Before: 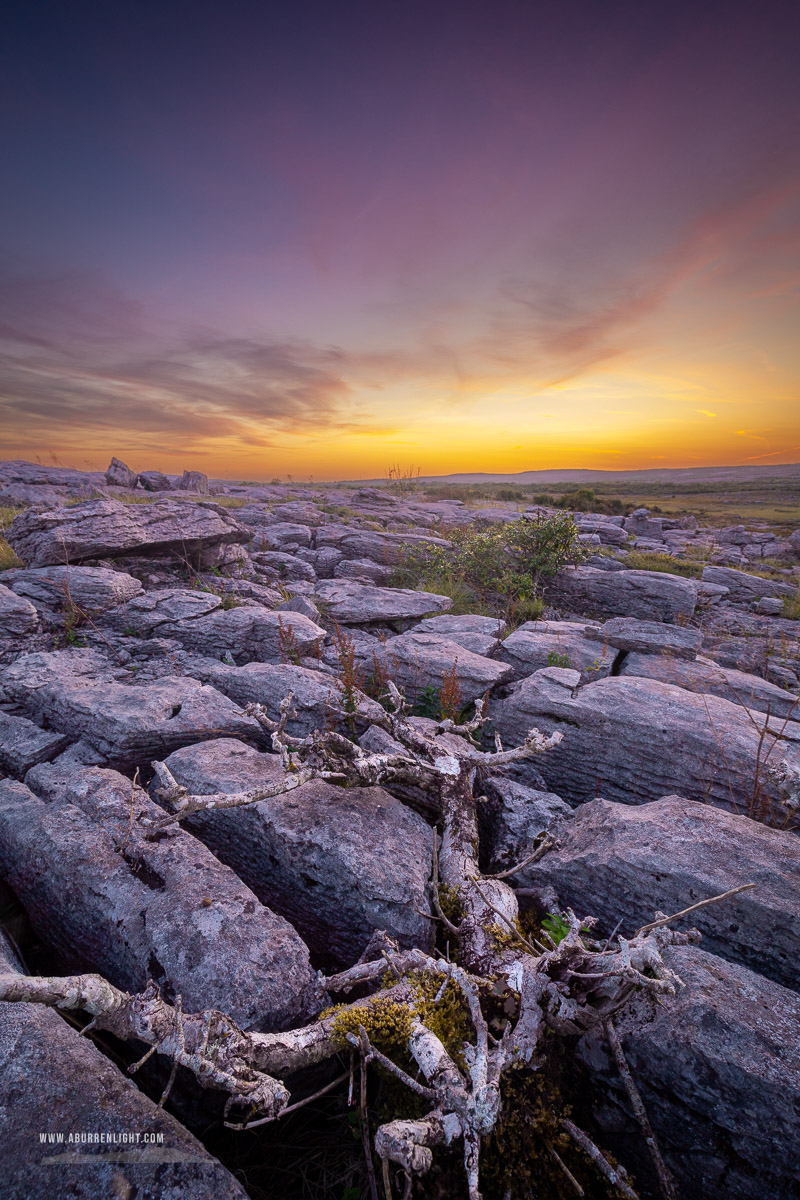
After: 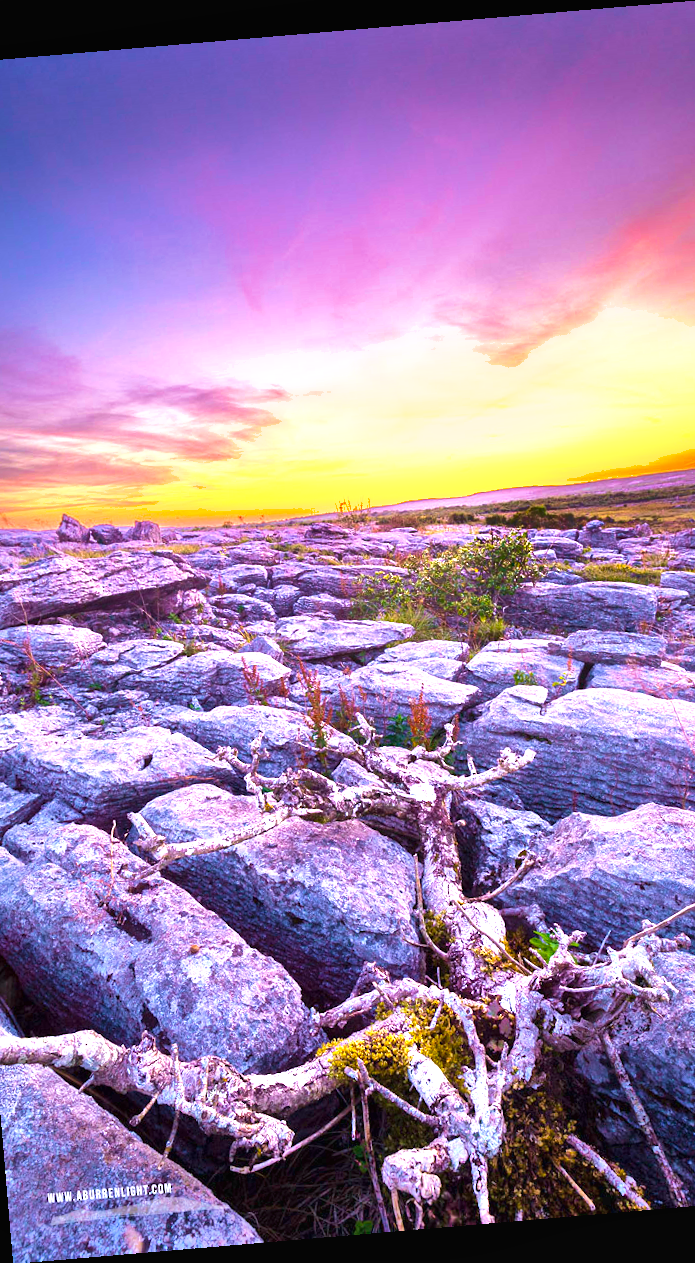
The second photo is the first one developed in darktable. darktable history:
velvia: strength 45%
exposure: black level correction 0, exposure 1.125 EV, compensate exposure bias true, compensate highlight preservation false
shadows and highlights: shadows 60, soften with gaussian
rotate and perspective: rotation -4.86°, automatic cropping off
white balance: red 0.983, blue 1.036
color balance rgb: linear chroma grading › global chroma 15%, perceptual saturation grading › global saturation 30%
crop: left 9.88%, right 12.664%
